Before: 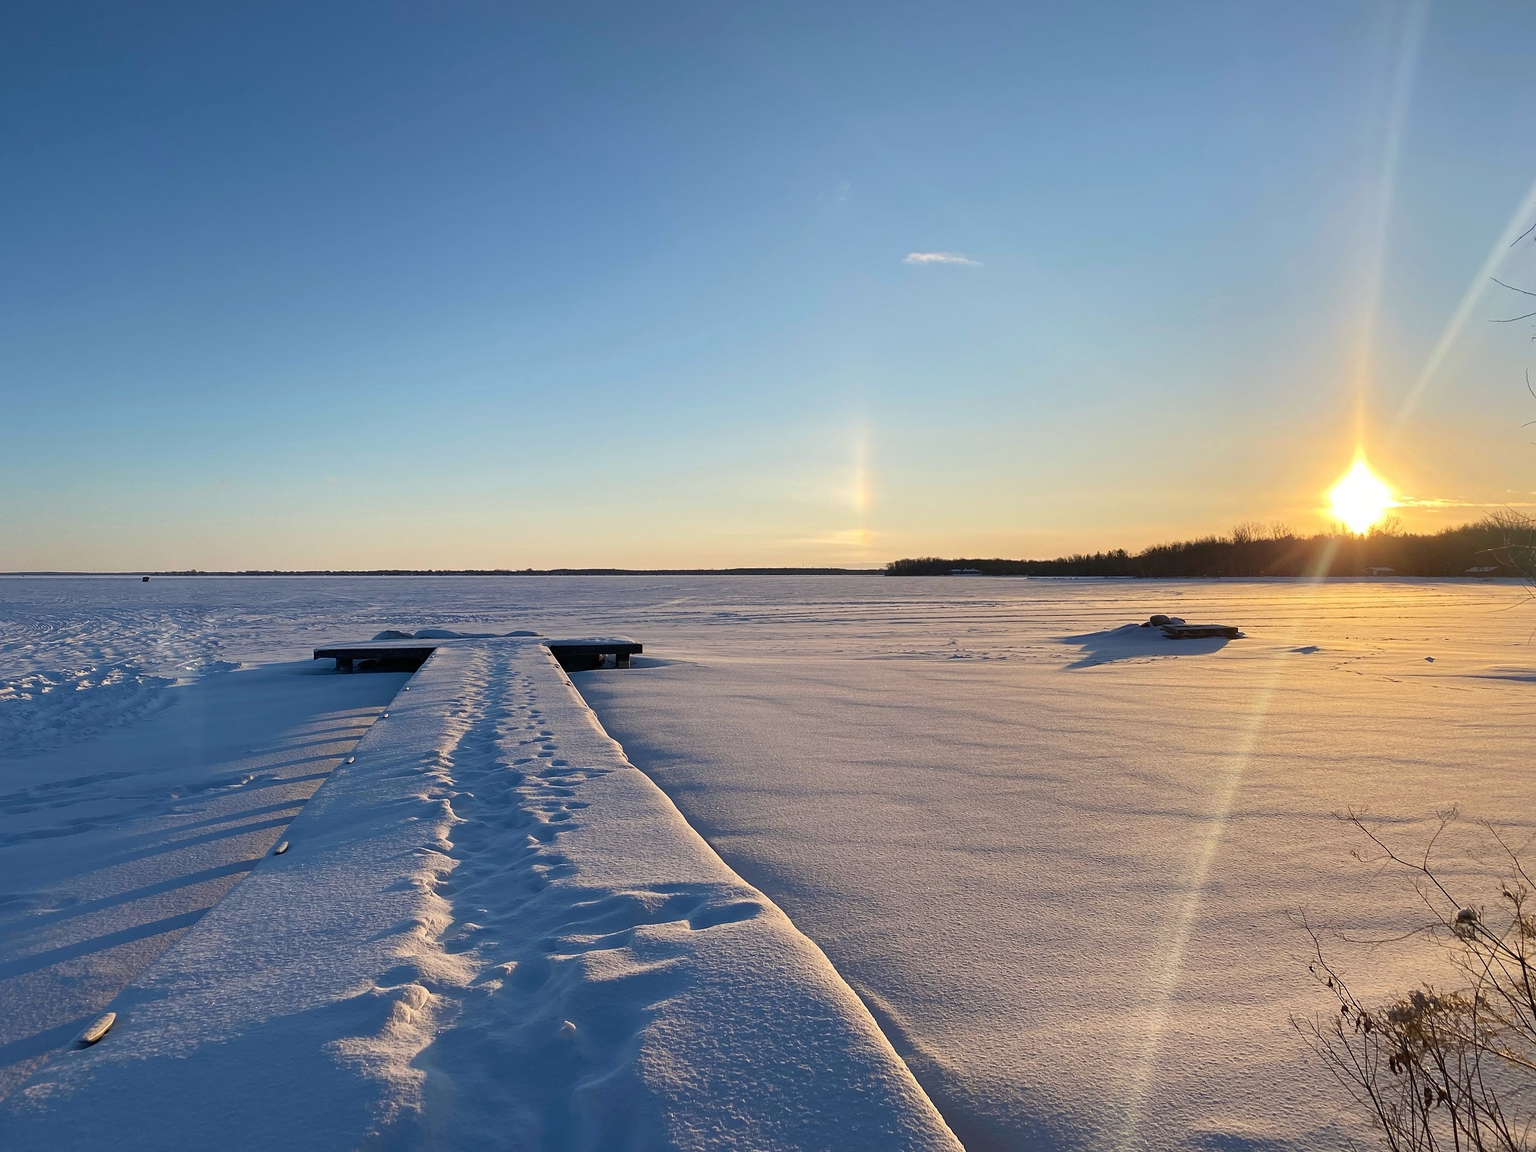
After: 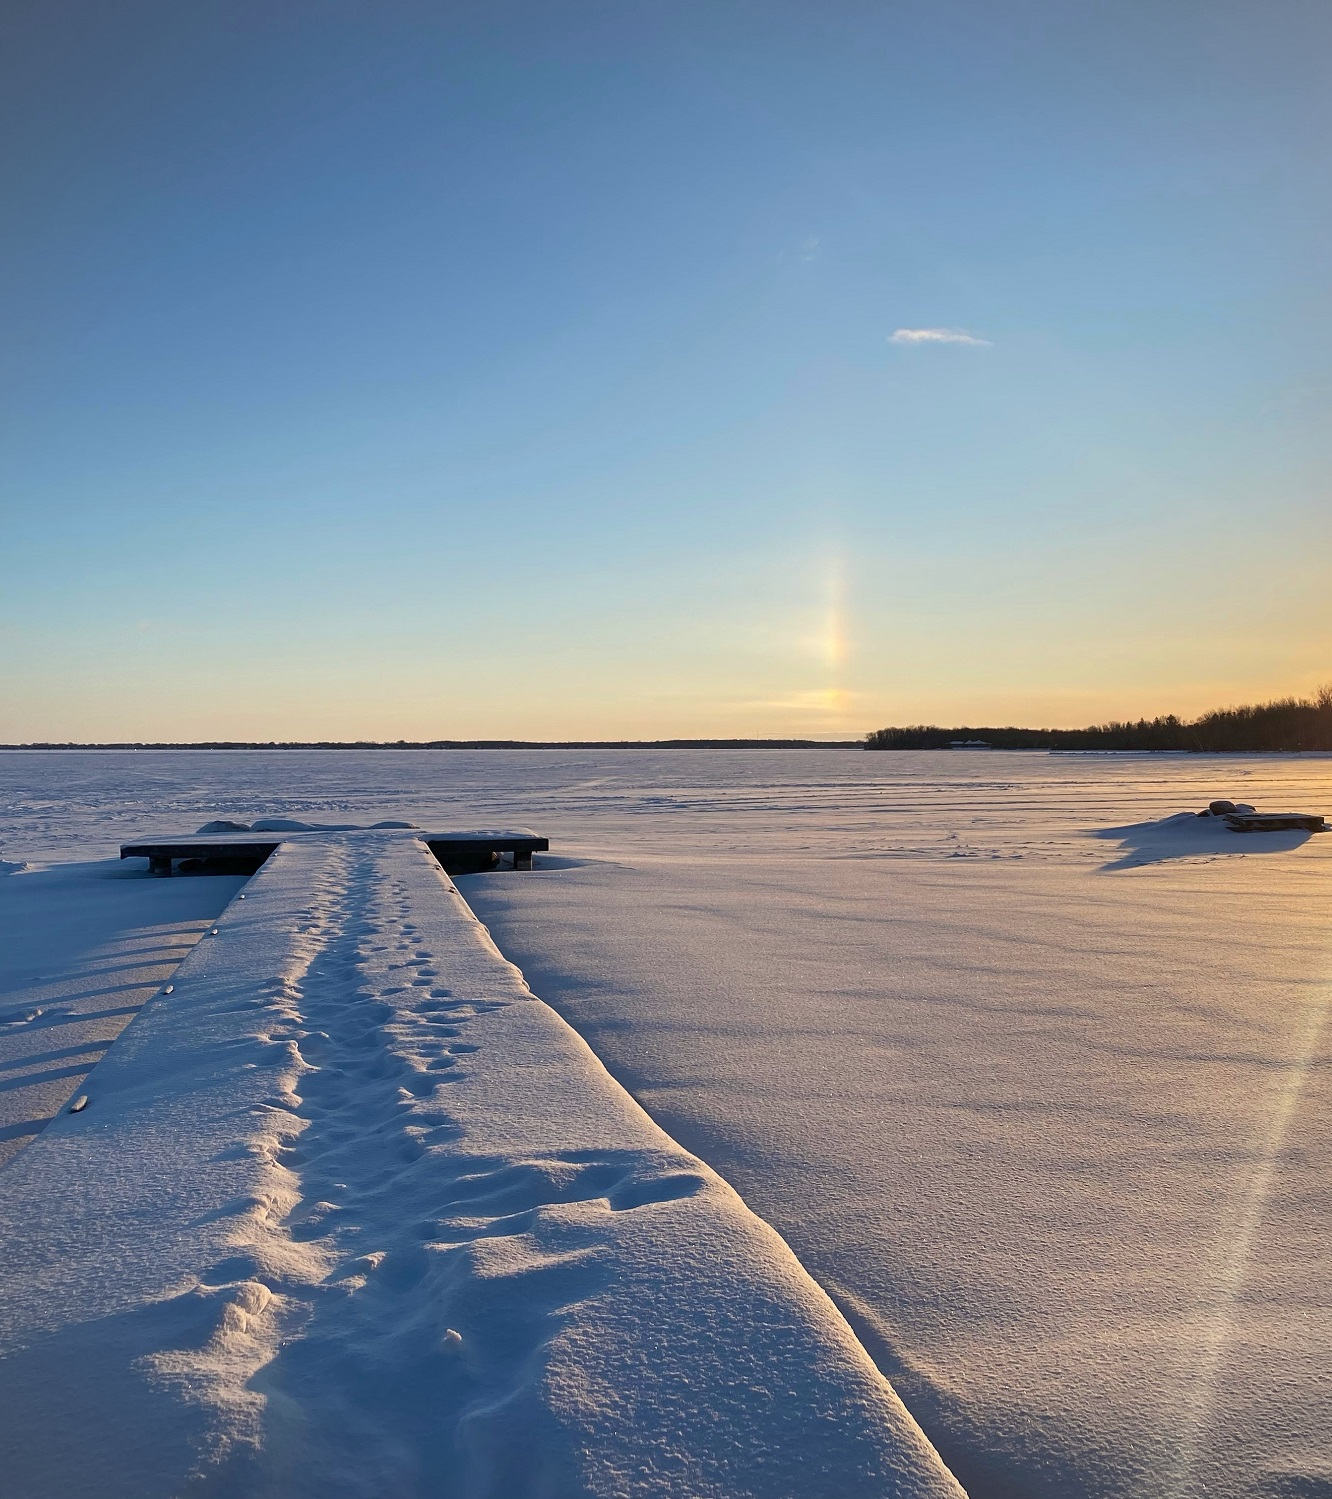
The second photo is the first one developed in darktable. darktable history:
crop and rotate: left 14.41%, right 18.986%
vignetting: fall-off start 91.12%, brightness -0.204
